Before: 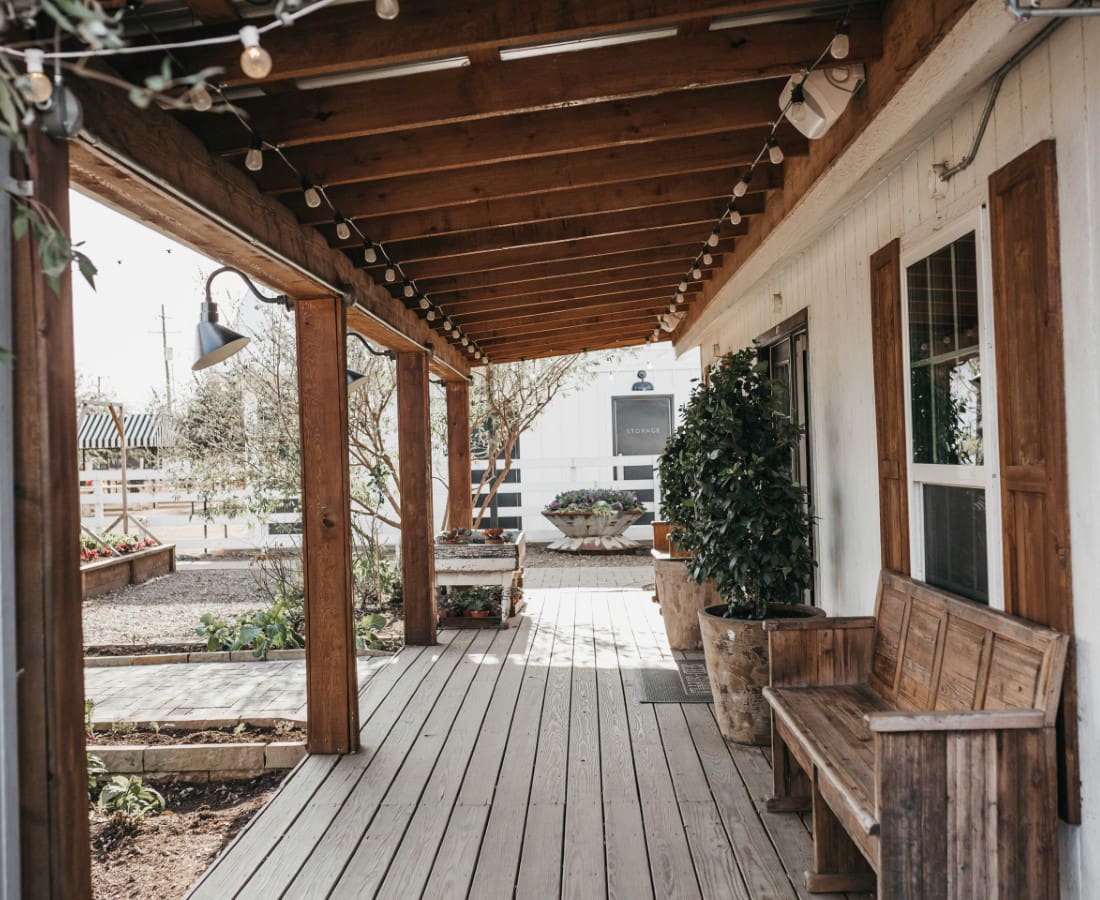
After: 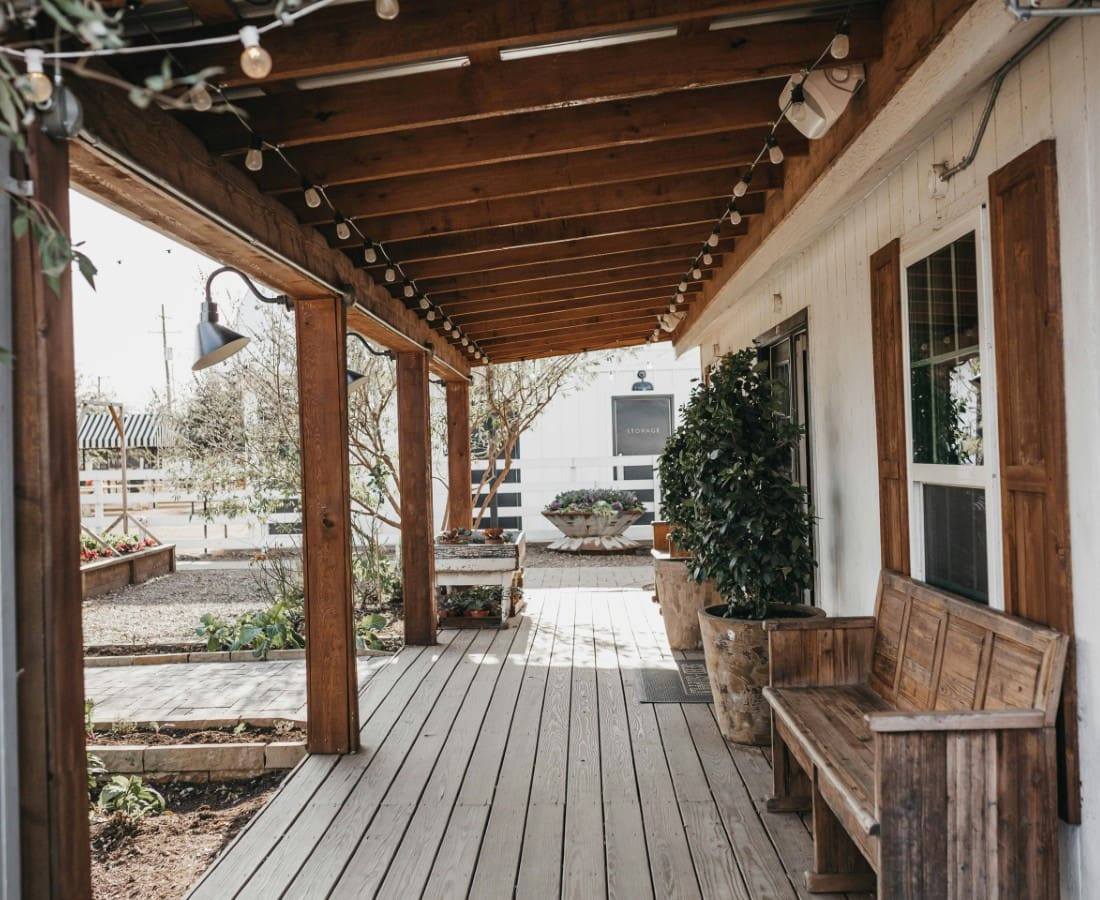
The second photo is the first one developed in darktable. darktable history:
contrast brightness saturation: contrast -0.02, brightness -0.015, saturation 0.031
